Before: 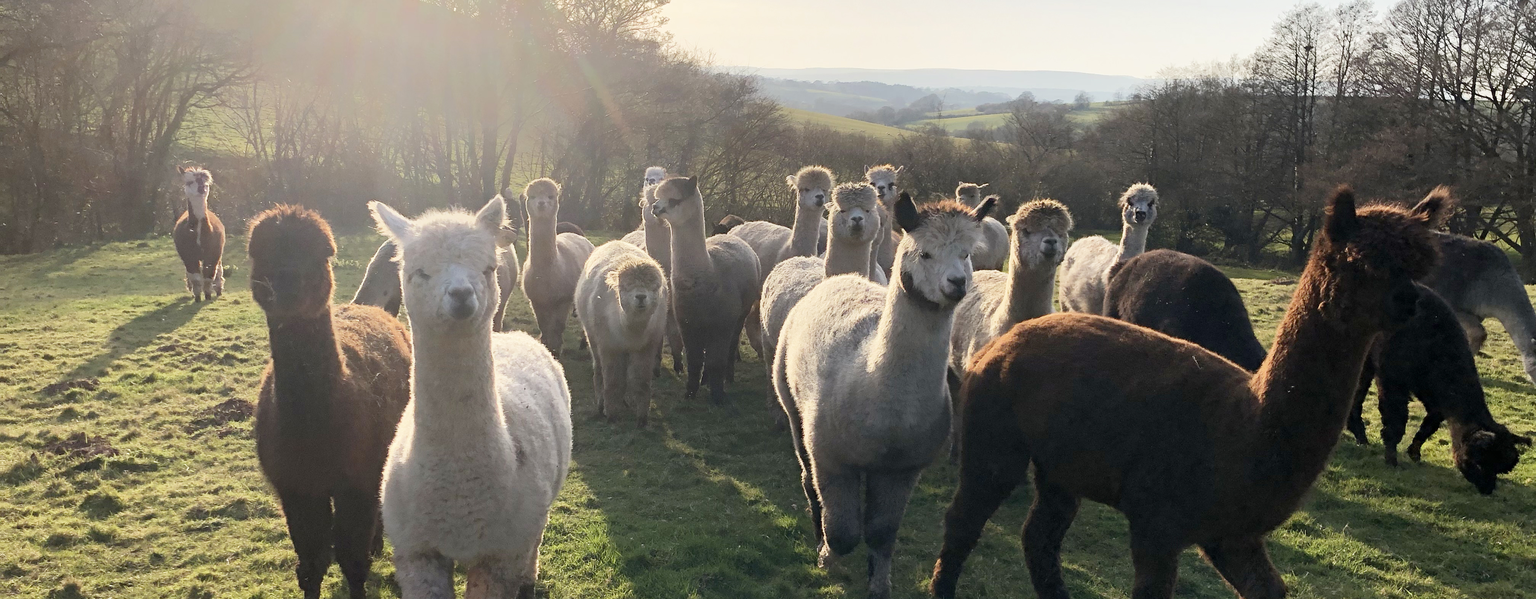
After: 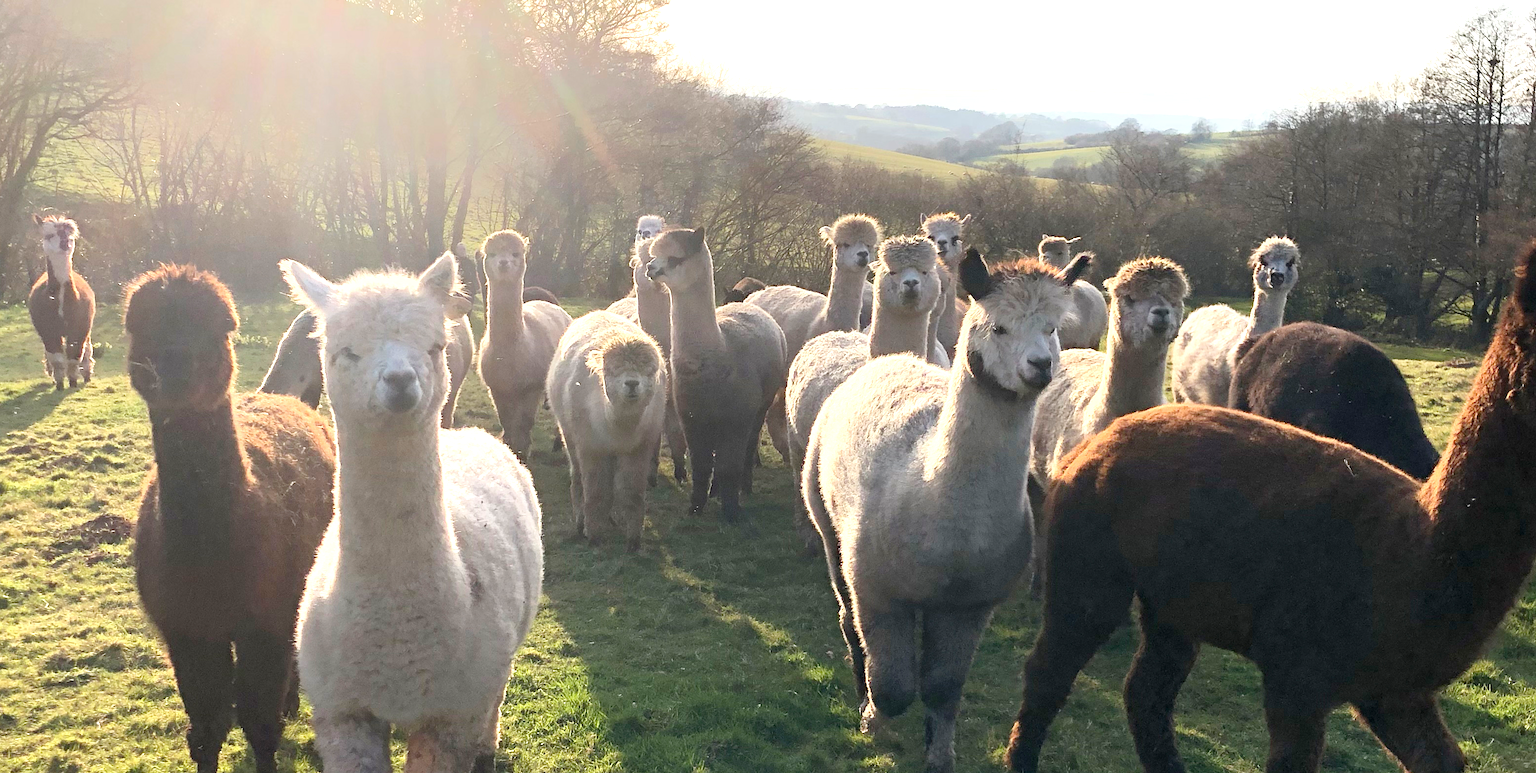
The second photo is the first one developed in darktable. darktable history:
exposure: exposure 0.556 EV, compensate highlight preservation false
crop: left 9.88%, right 12.664%
